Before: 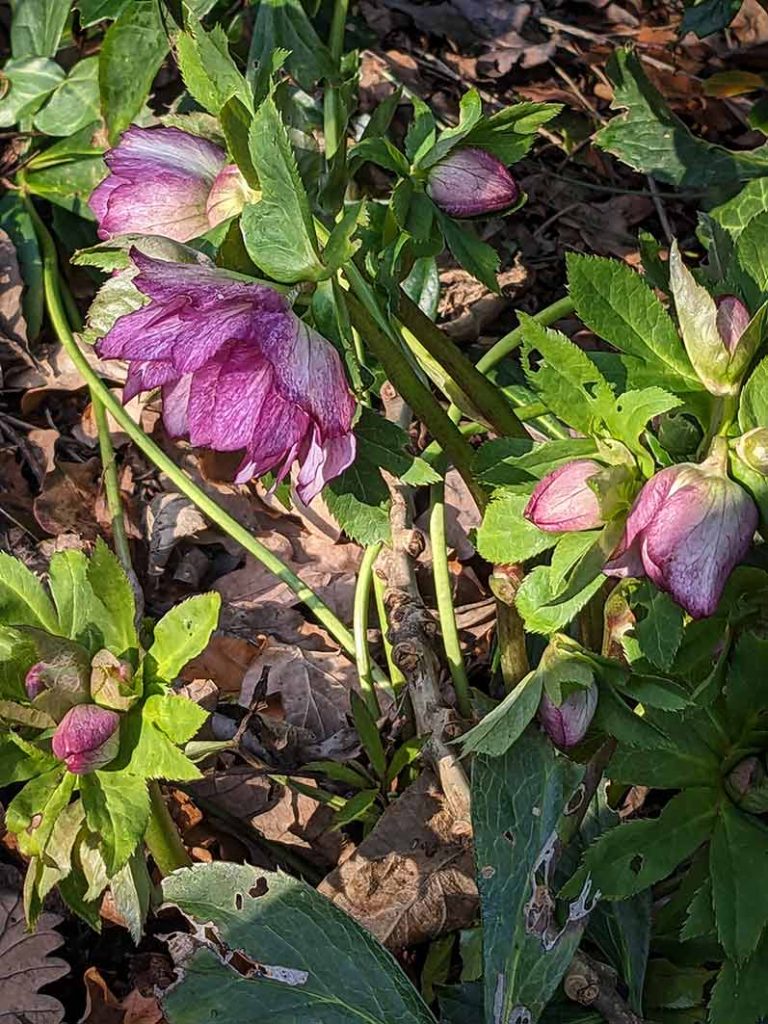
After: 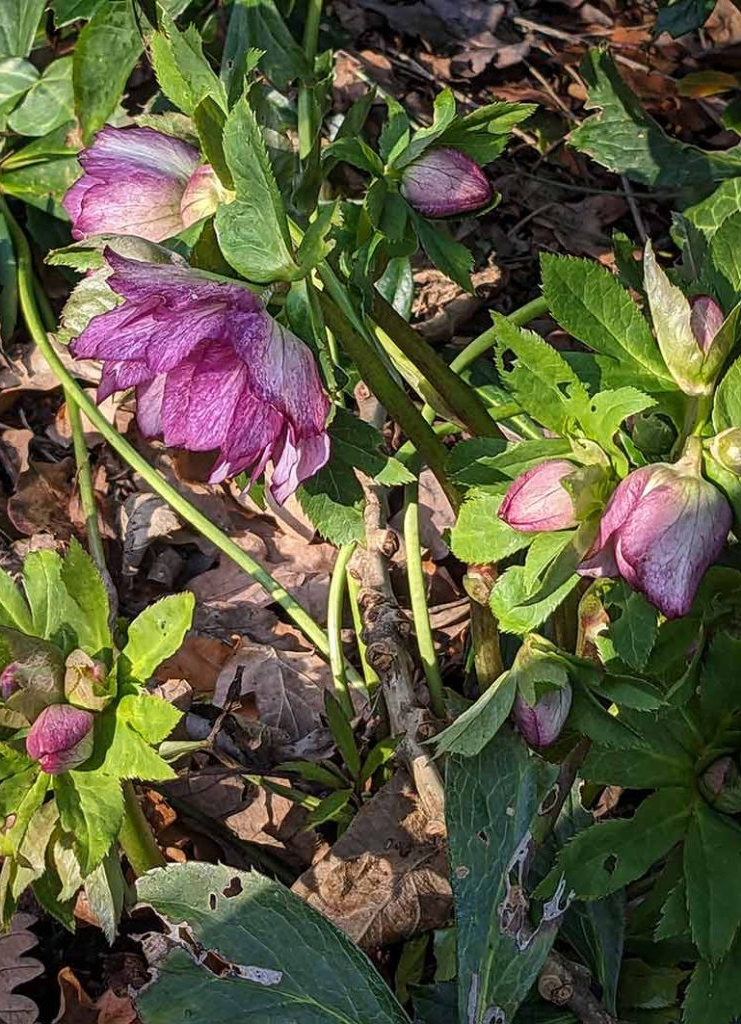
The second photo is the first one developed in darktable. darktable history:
crop and rotate: left 3.492%
